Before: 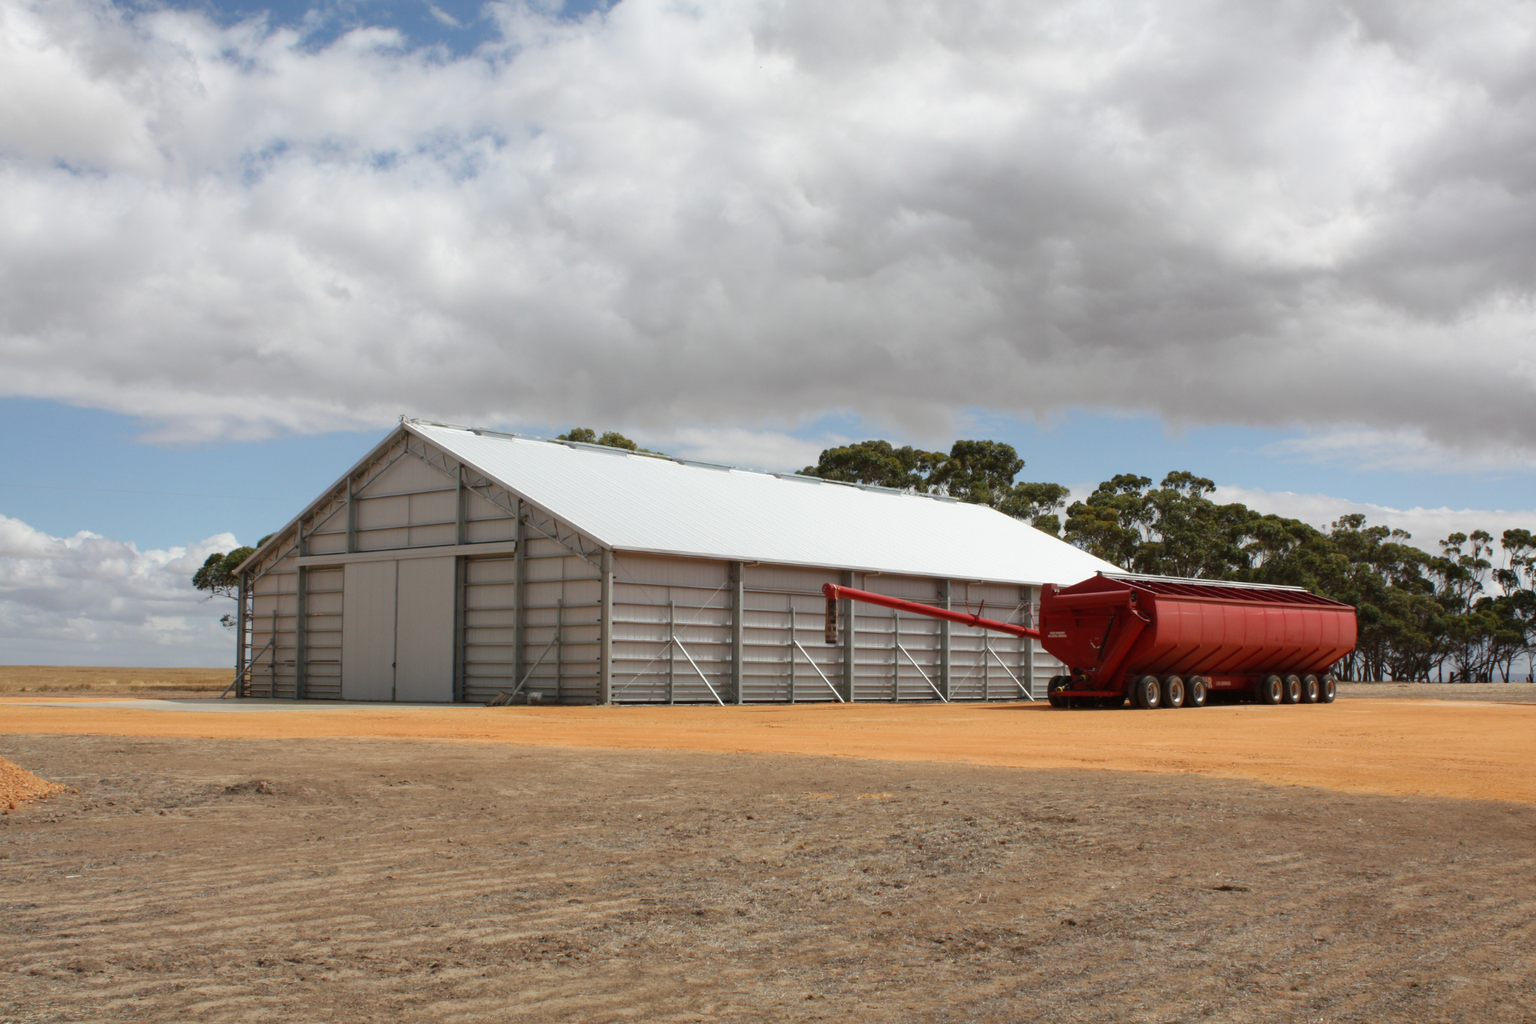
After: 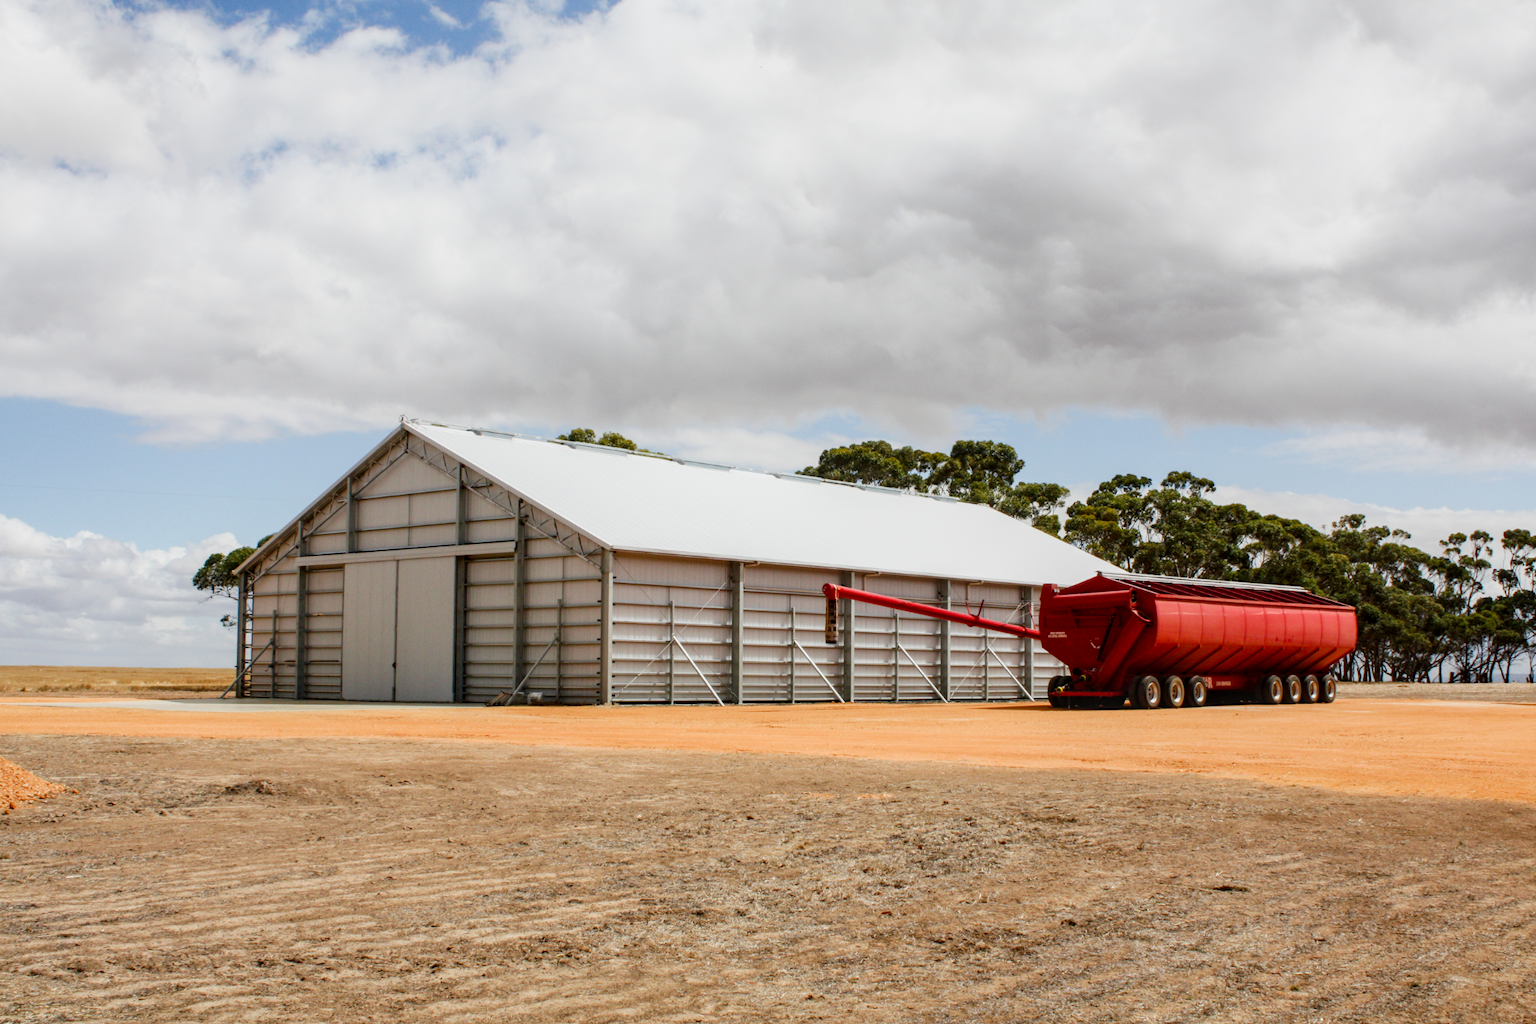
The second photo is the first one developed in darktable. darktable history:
exposure: exposure 0.515 EV, compensate highlight preservation false
sigmoid: on, module defaults
contrast brightness saturation: contrast 0.04, saturation 0.16
local contrast: detail 130%
